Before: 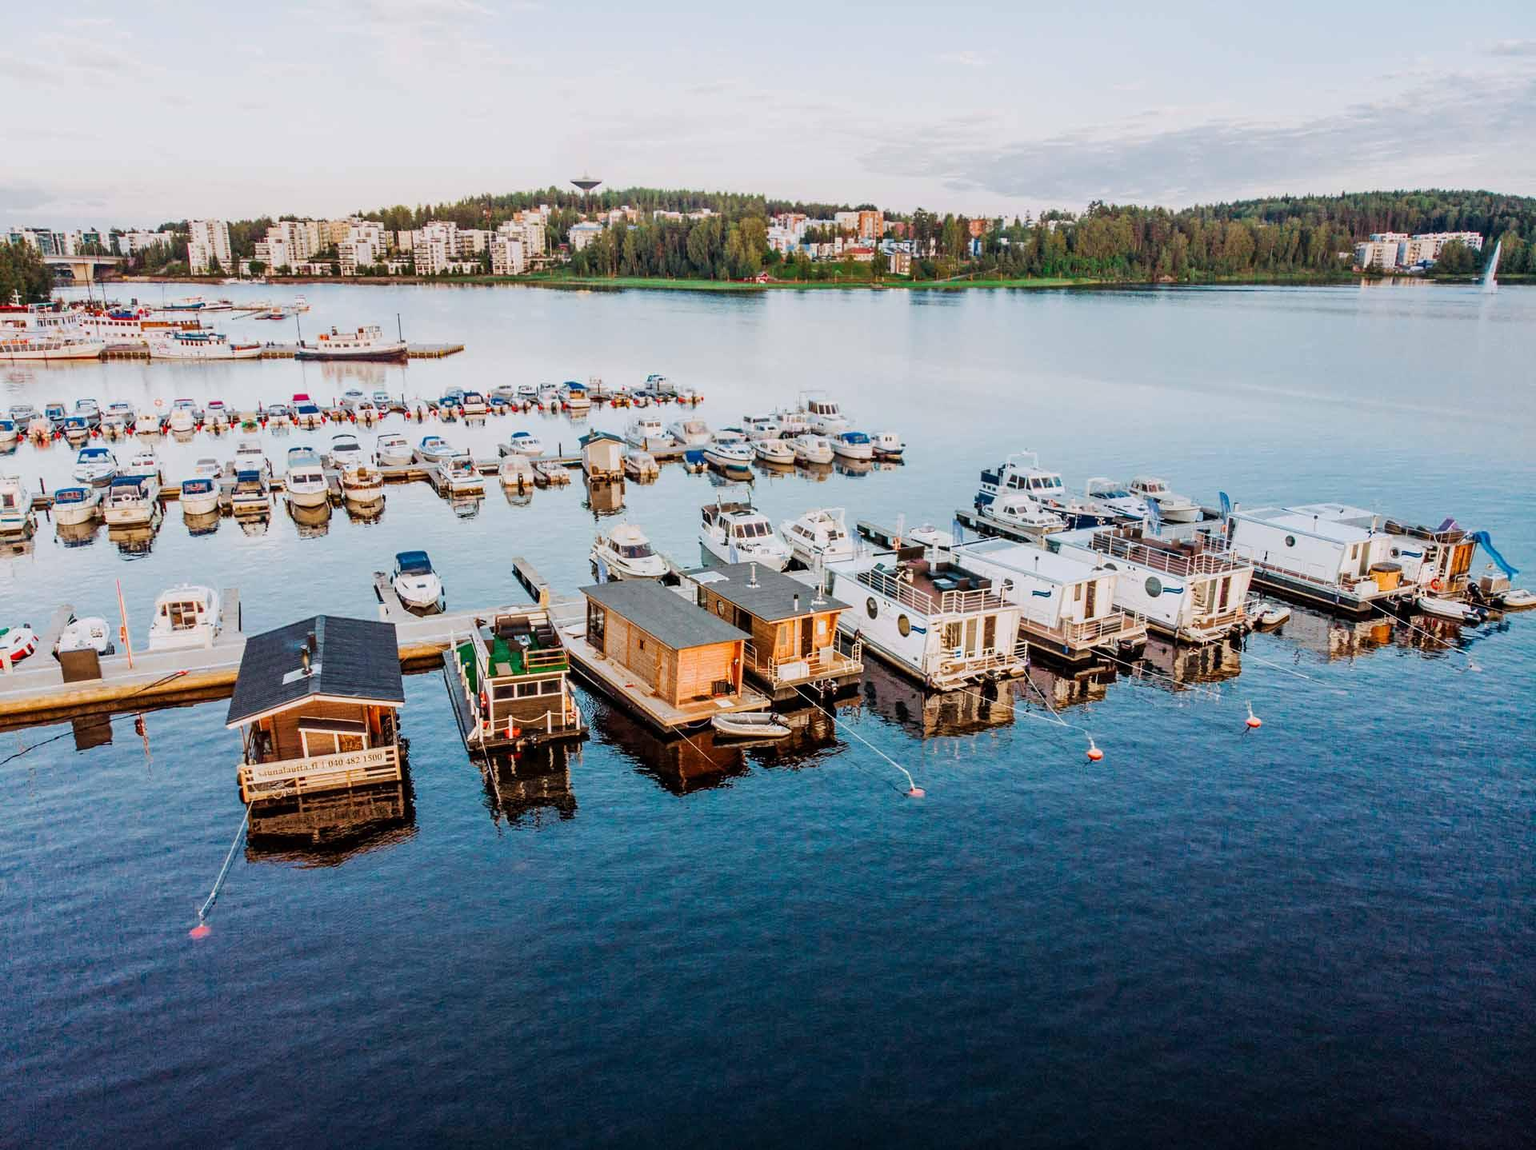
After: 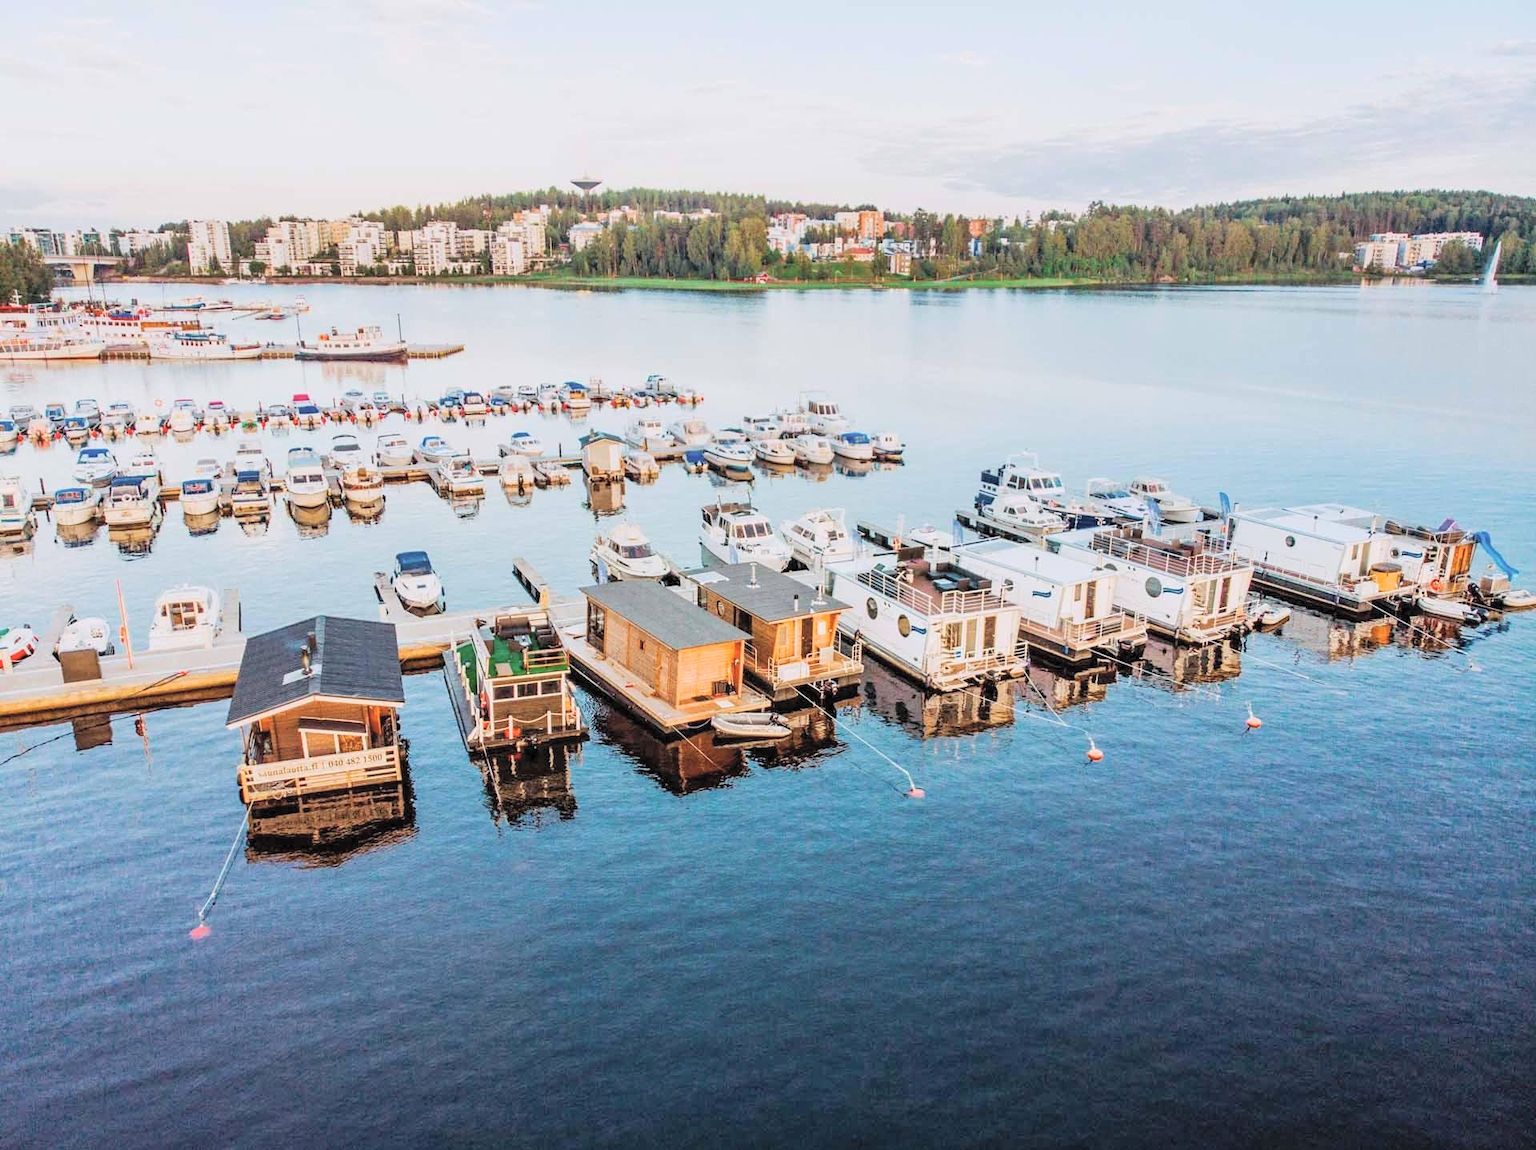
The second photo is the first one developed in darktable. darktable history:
contrast brightness saturation: brightness 0.28
